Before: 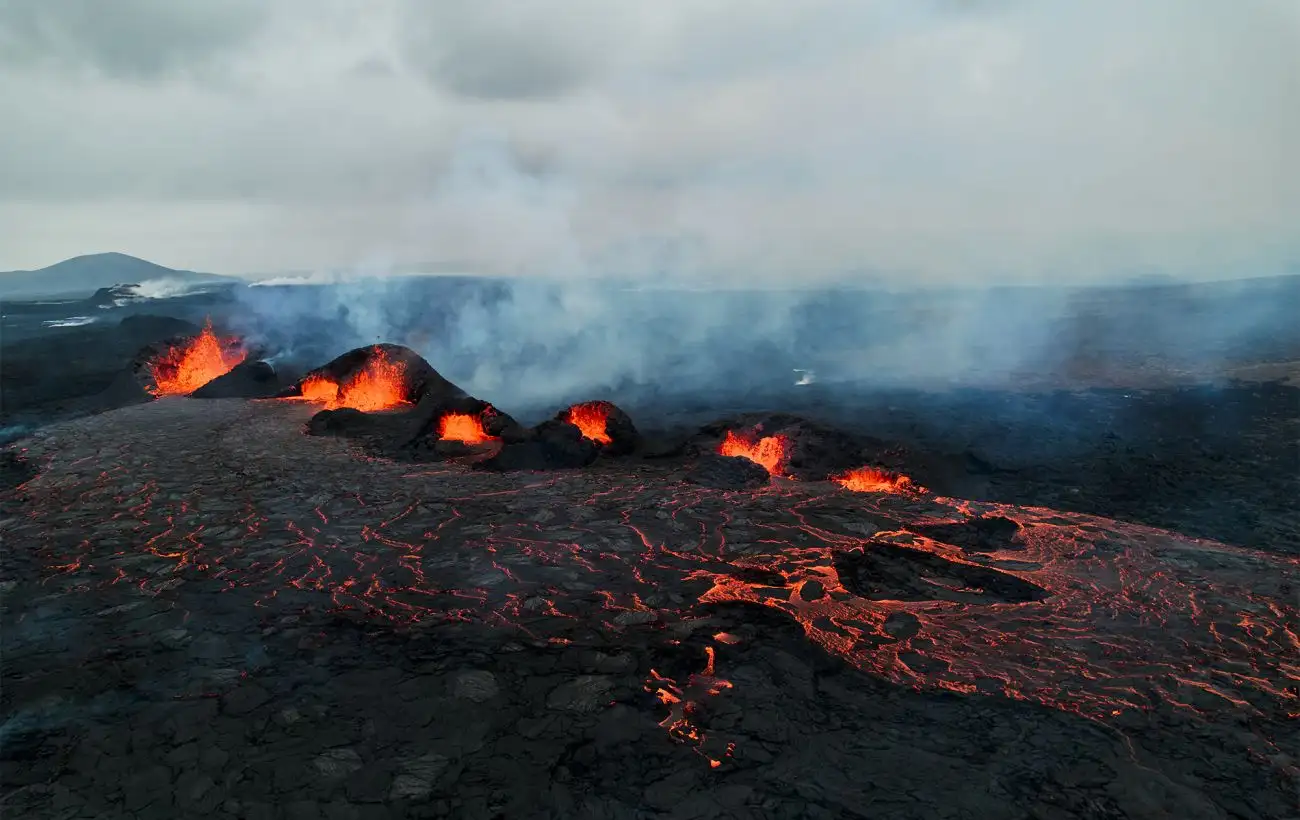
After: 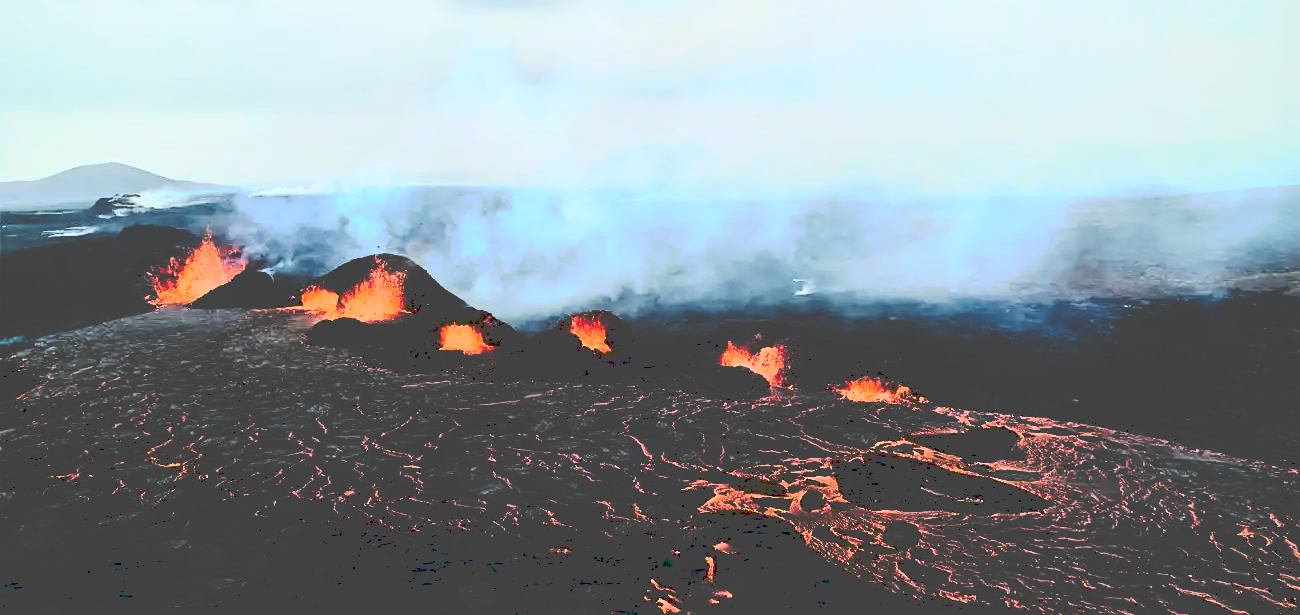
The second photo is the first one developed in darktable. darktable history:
sharpen: amount 0.2
crop: top 11.038%, bottom 13.962%
tone curve: curves: ch0 [(0, 0) (0.003, 0.272) (0.011, 0.275) (0.025, 0.275) (0.044, 0.278) (0.069, 0.282) (0.1, 0.284) (0.136, 0.287) (0.177, 0.294) (0.224, 0.314) (0.277, 0.347) (0.335, 0.403) (0.399, 0.473) (0.468, 0.552) (0.543, 0.622) (0.623, 0.69) (0.709, 0.756) (0.801, 0.818) (0.898, 0.865) (1, 1)], preserve colors none
rgb curve: curves: ch0 [(0, 0) (0.21, 0.15) (0.24, 0.21) (0.5, 0.75) (0.75, 0.96) (0.89, 0.99) (1, 1)]; ch1 [(0, 0.02) (0.21, 0.13) (0.25, 0.2) (0.5, 0.67) (0.75, 0.9) (0.89, 0.97) (1, 1)]; ch2 [(0, 0.02) (0.21, 0.13) (0.25, 0.2) (0.5, 0.67) (0.75, 0.9) (0.89, 0.97) (1, 1)], compensate middle gray true
